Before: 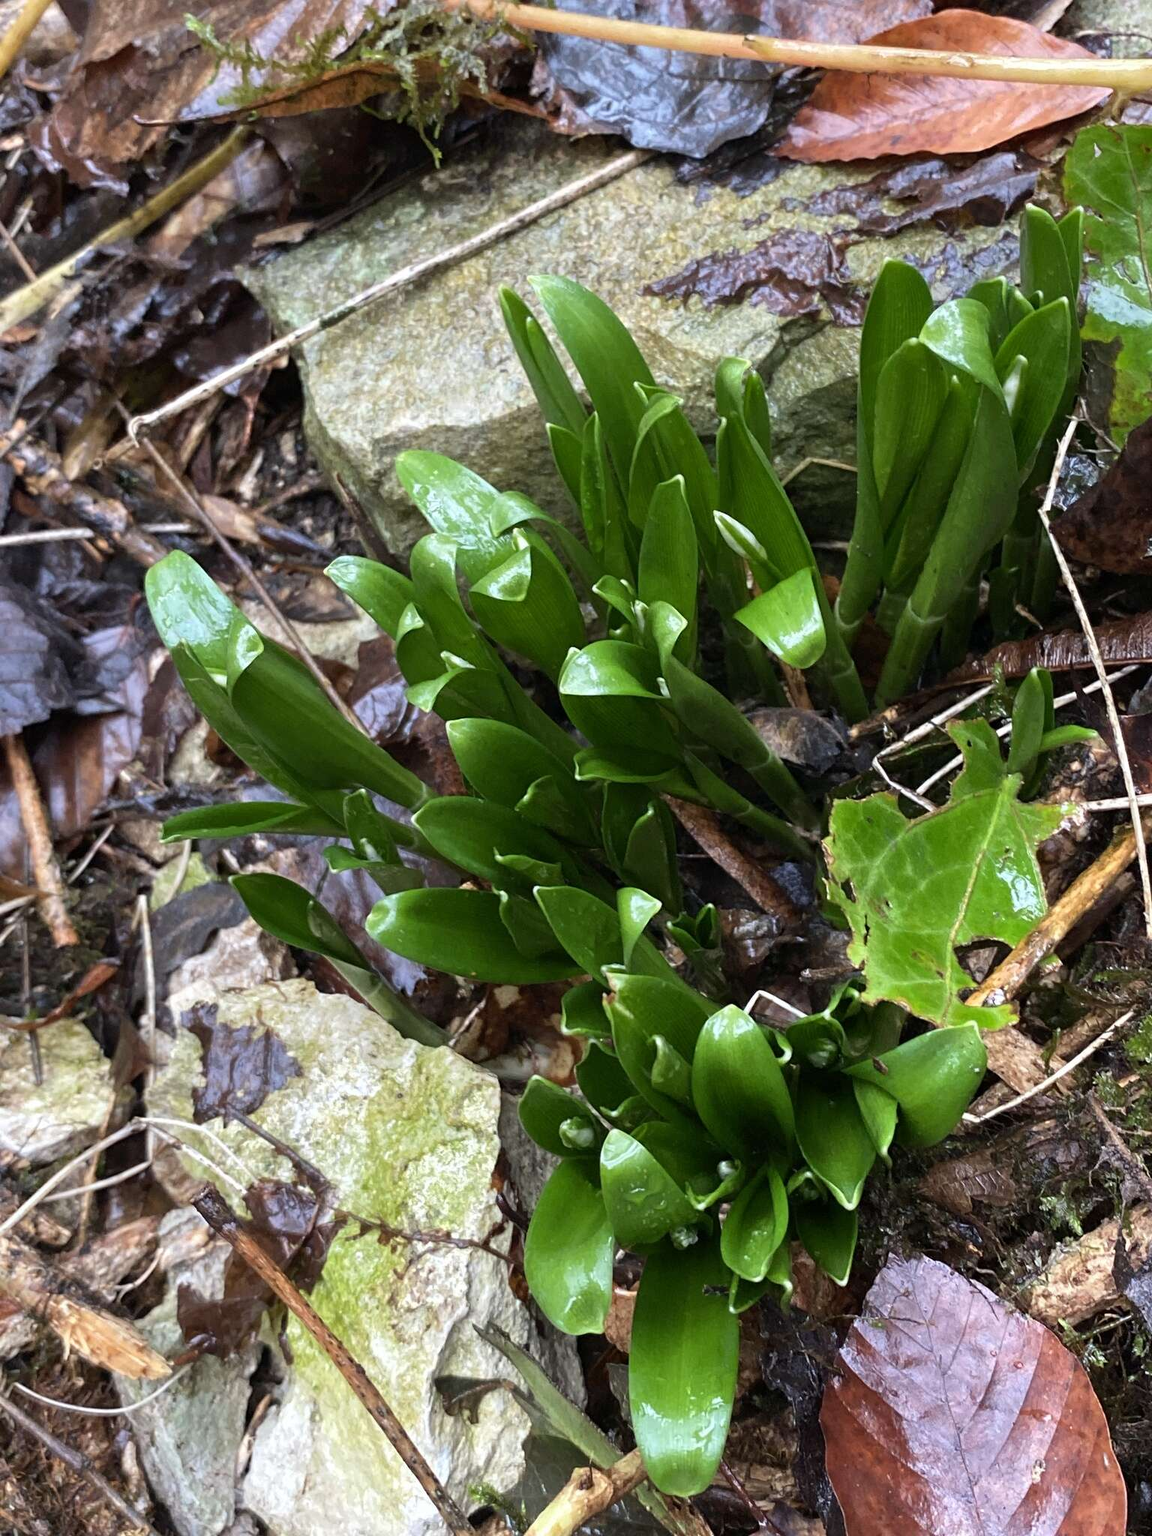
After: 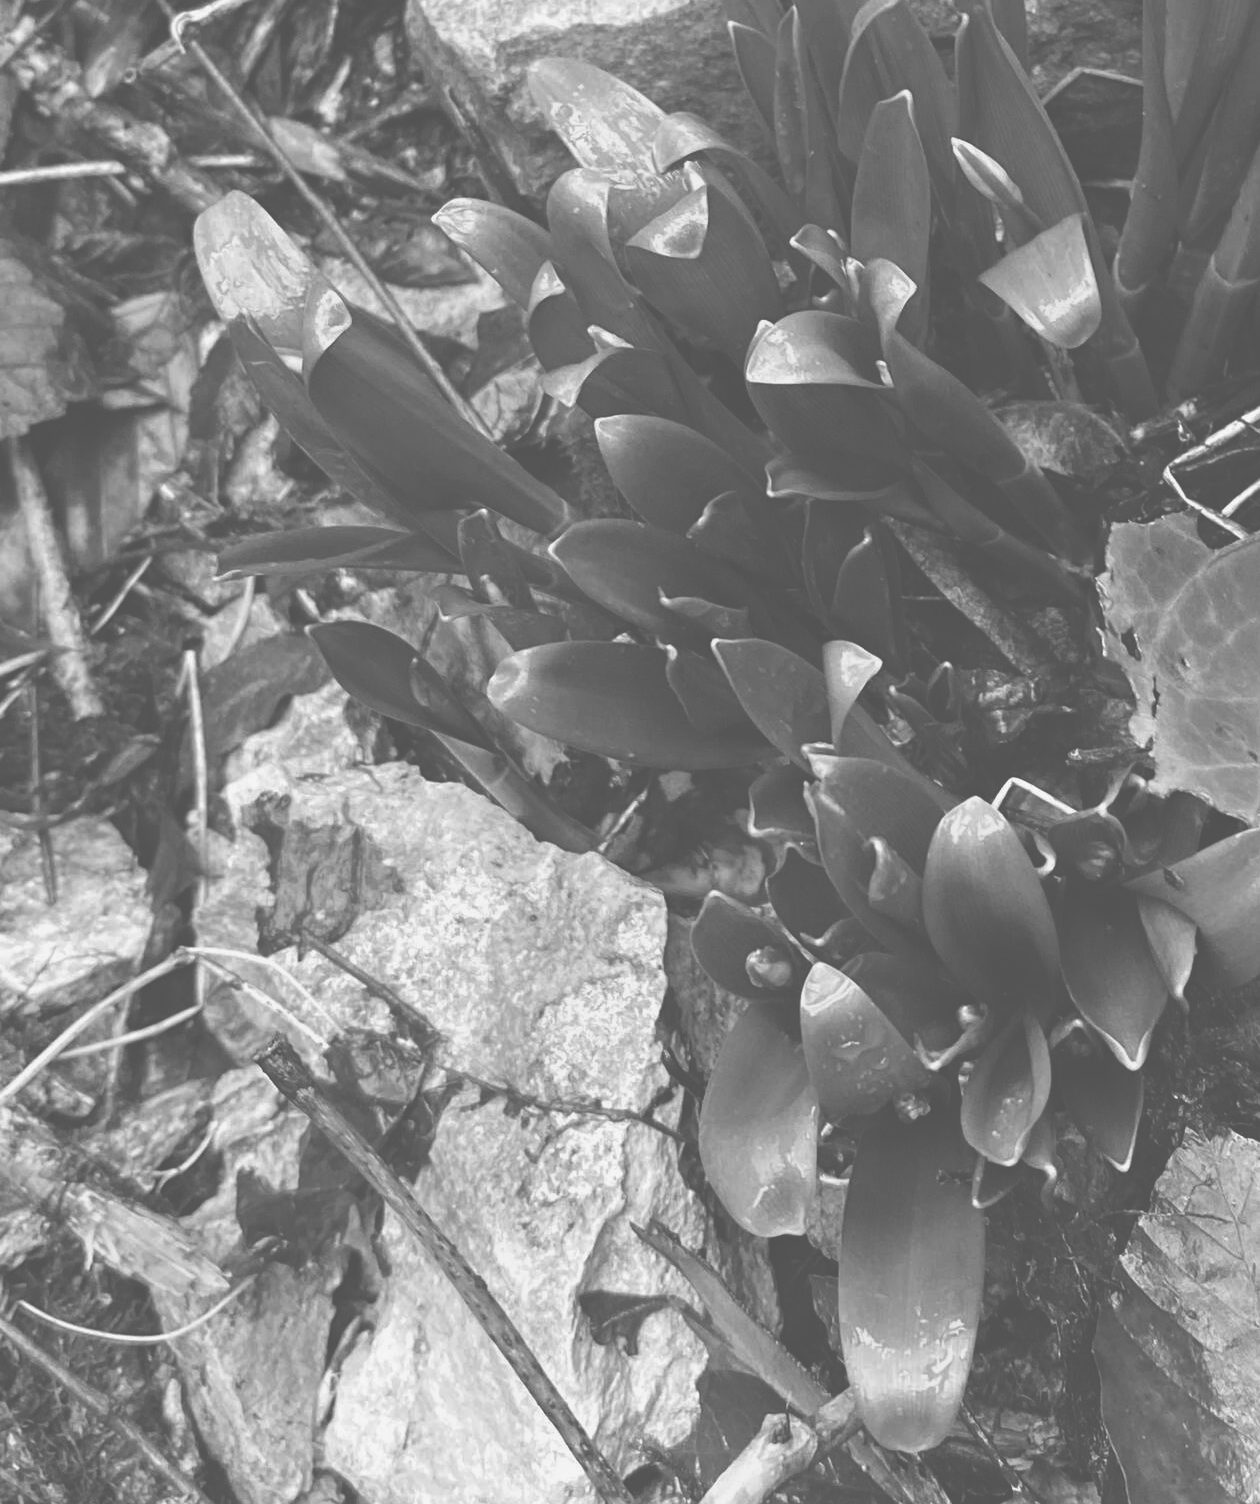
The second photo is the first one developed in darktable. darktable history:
crop: top 26.531%, right 17.959%
color balance: lift [1.004, 1.002, 1.002, 0.998], gamma [1, 1.007, 1.002, 0.993], gain [1, 0.977, 1.013, 1.023], contrast -3.64%
exposure: black level correction -0.087, compensate highlight preservation false
color correction: highlights a* 21.16, highlights b* 19.61
monochrome: size 1
